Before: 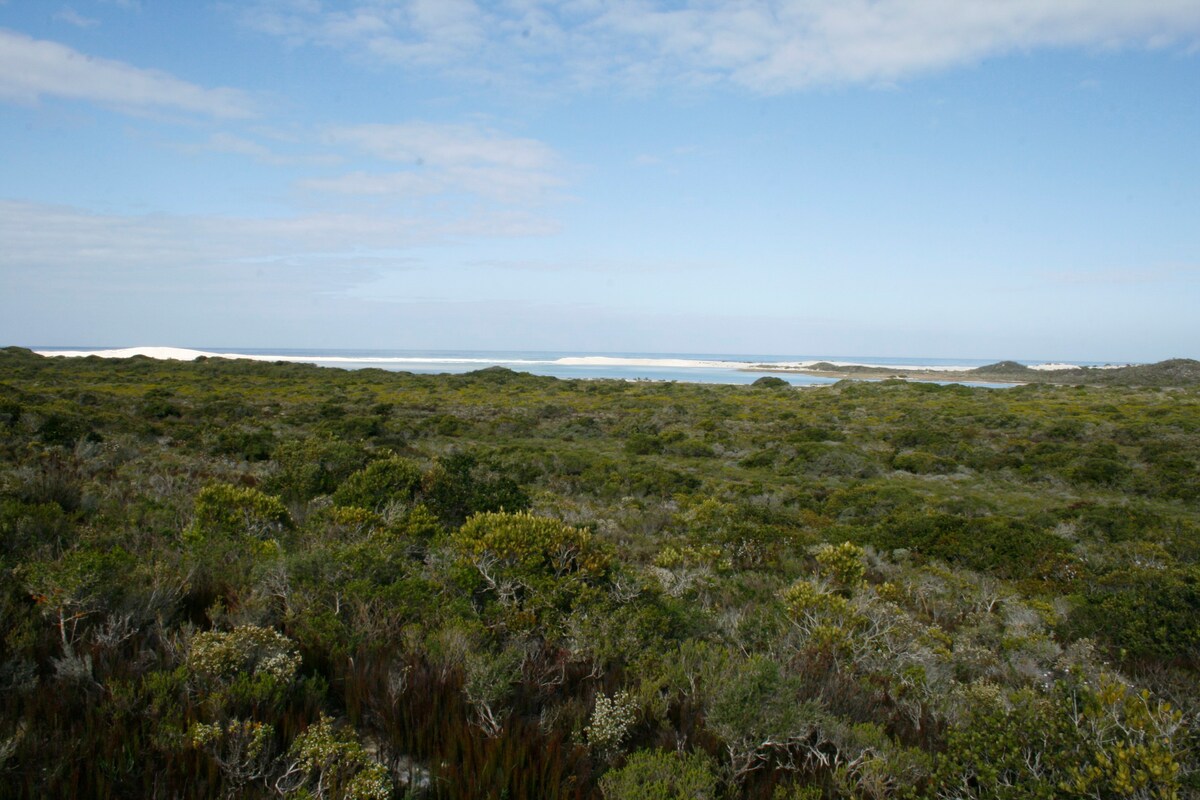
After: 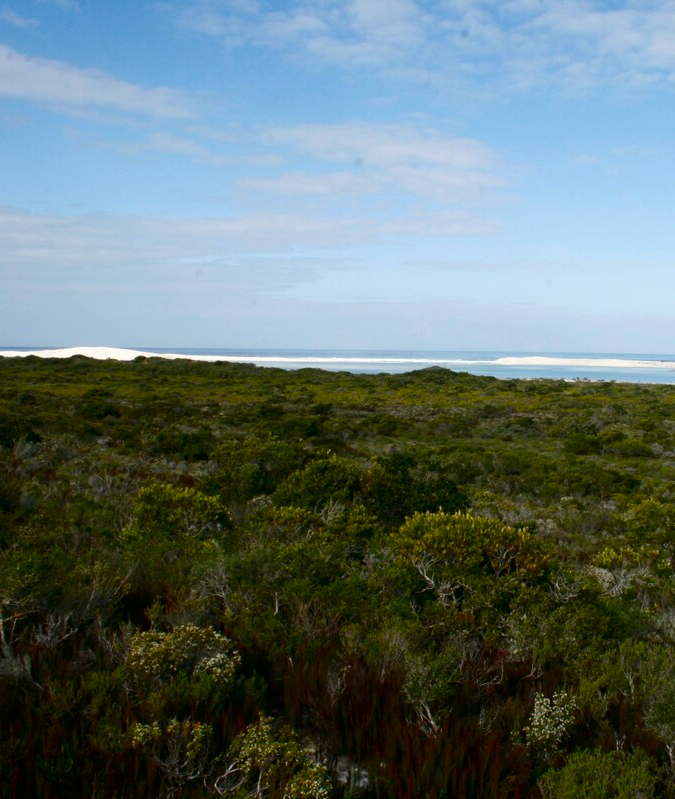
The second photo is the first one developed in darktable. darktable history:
contrast brightness saturation: contrast 0.12, brightness -0.12, saturation 0.2
crop: left 5.114%, right 38.589%
